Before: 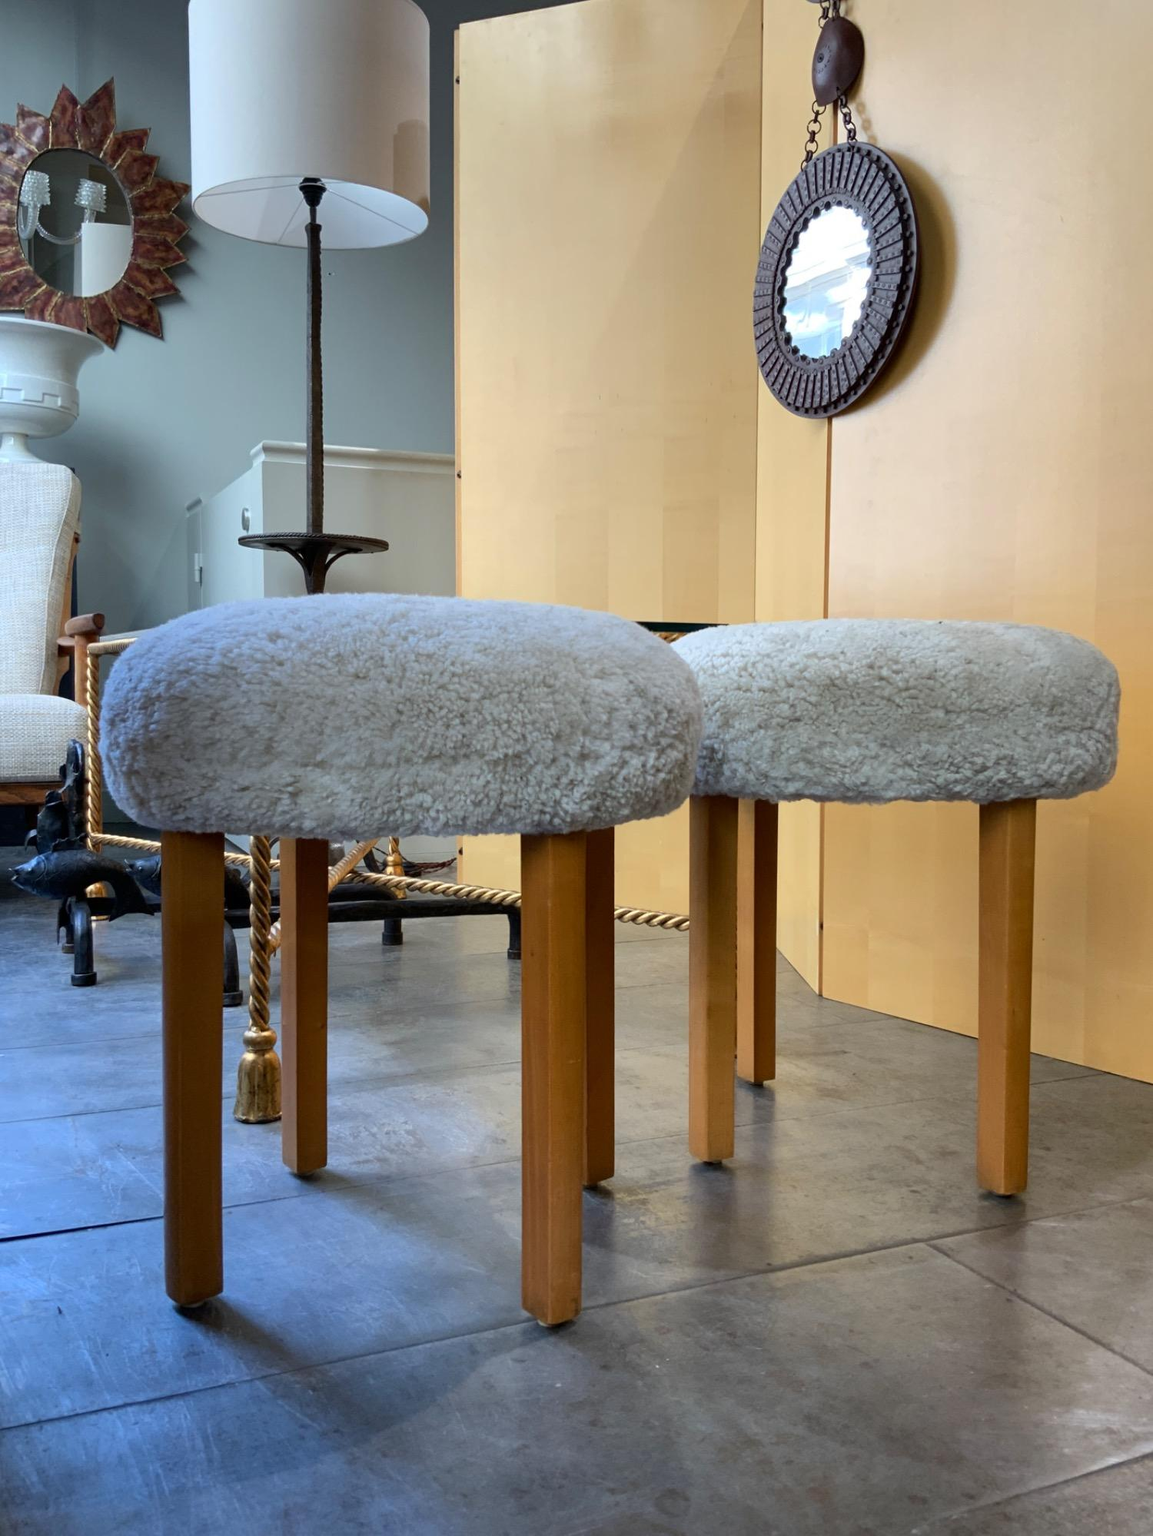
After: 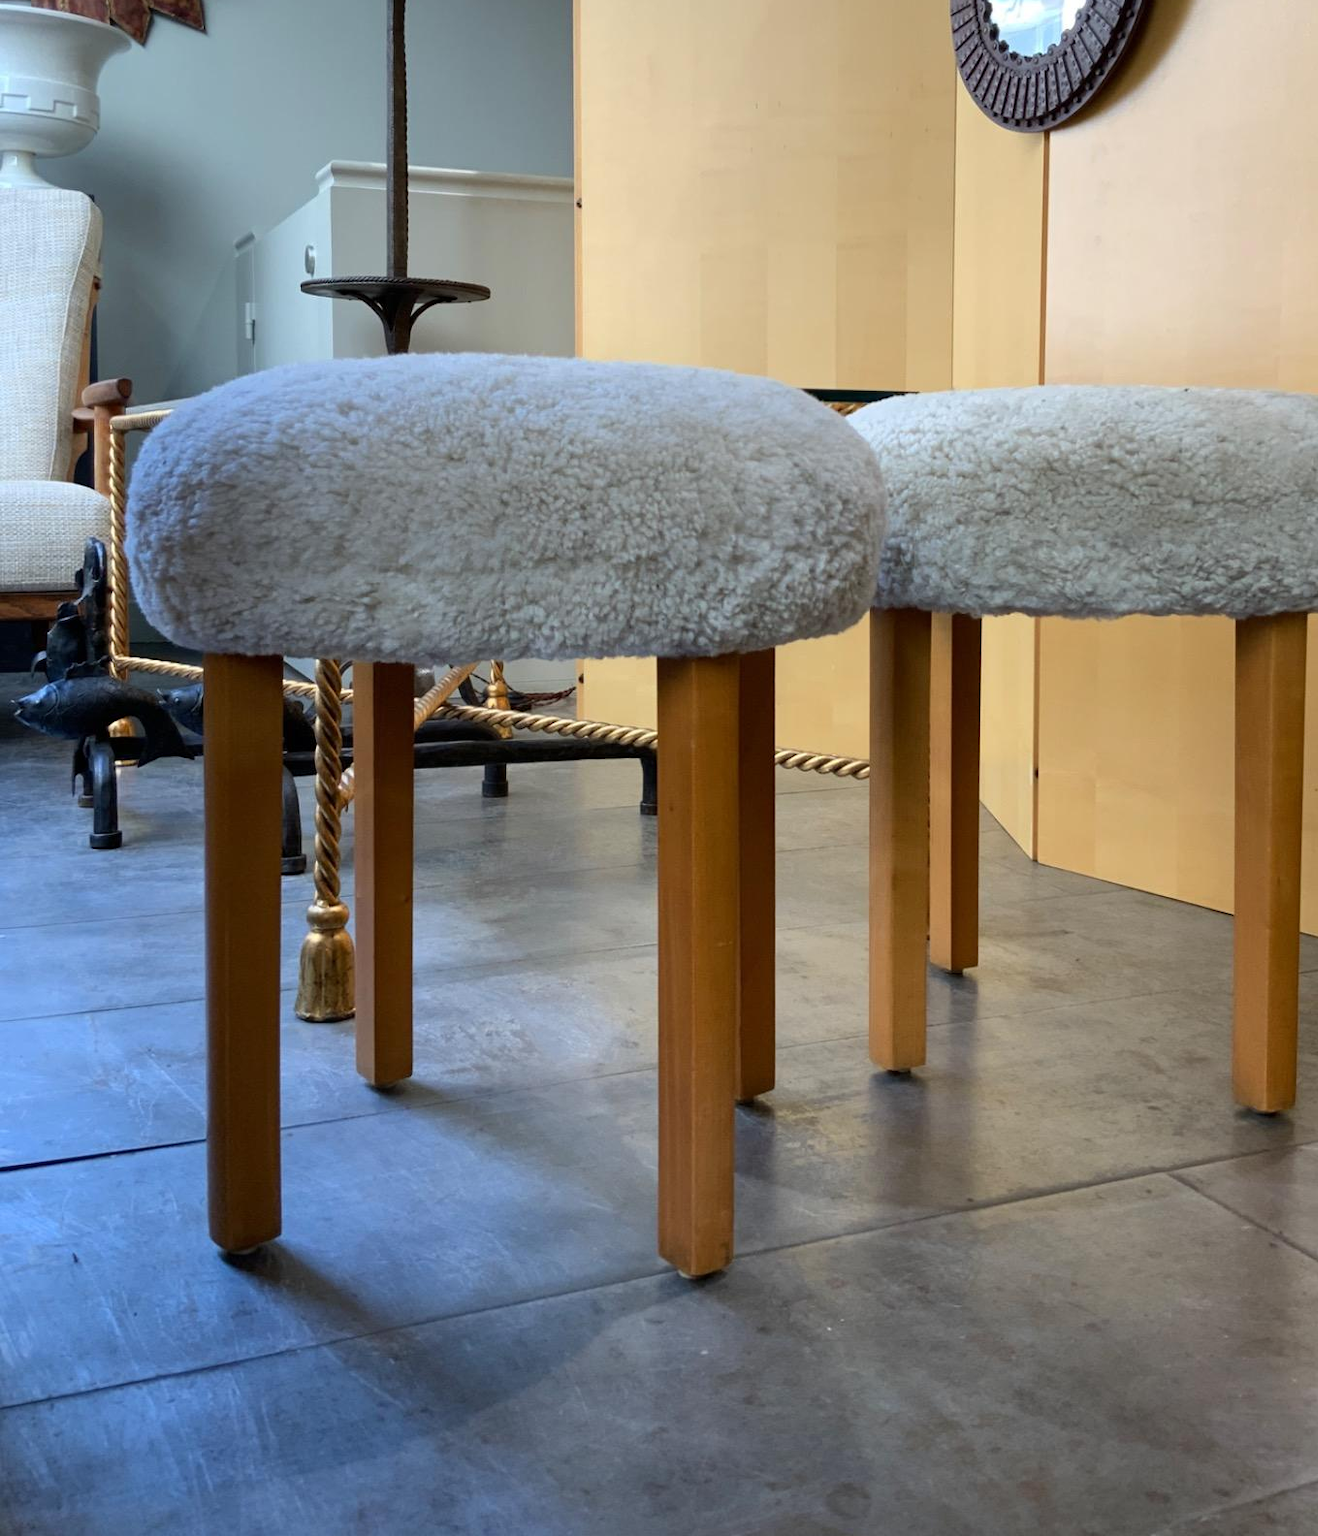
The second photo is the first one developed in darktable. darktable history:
crop: top 20.459%, right 9.329%, bottom 0.282%
